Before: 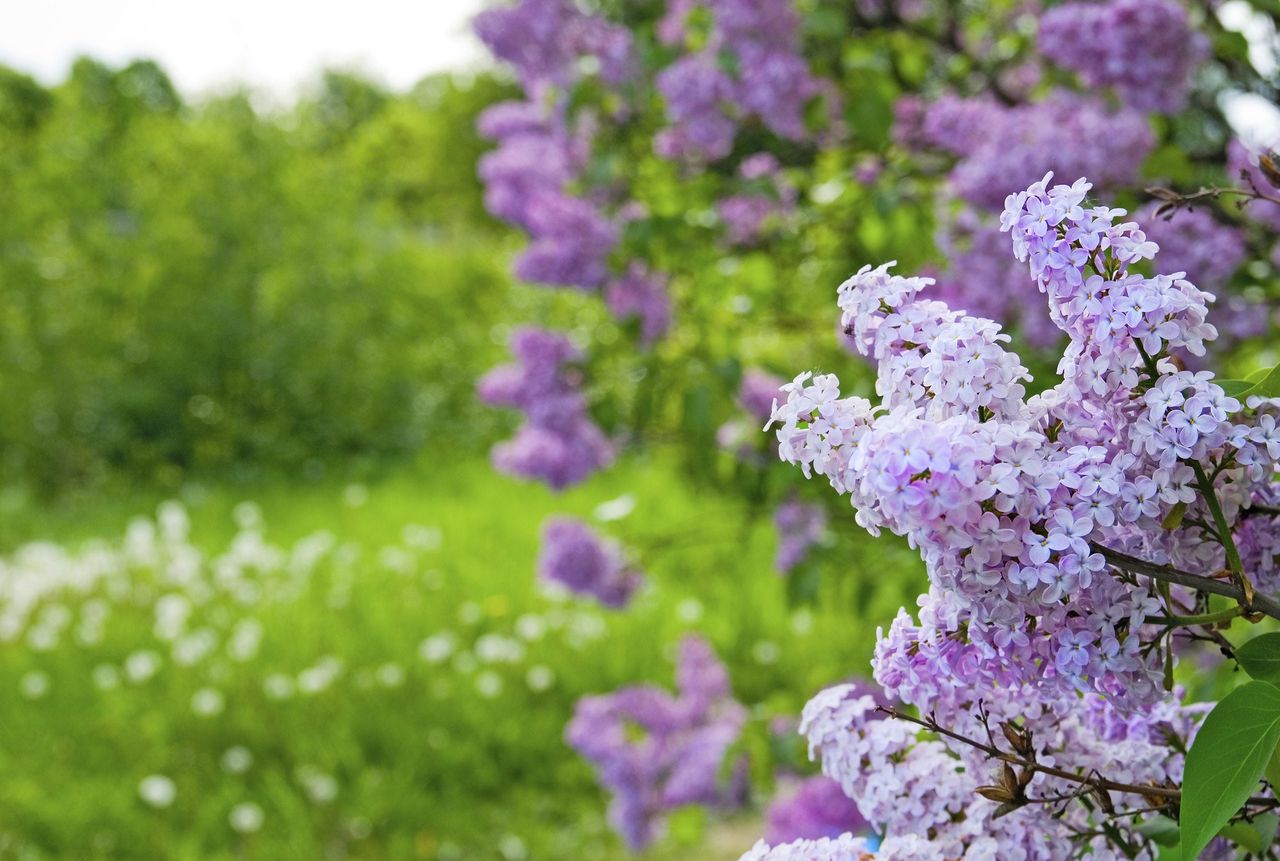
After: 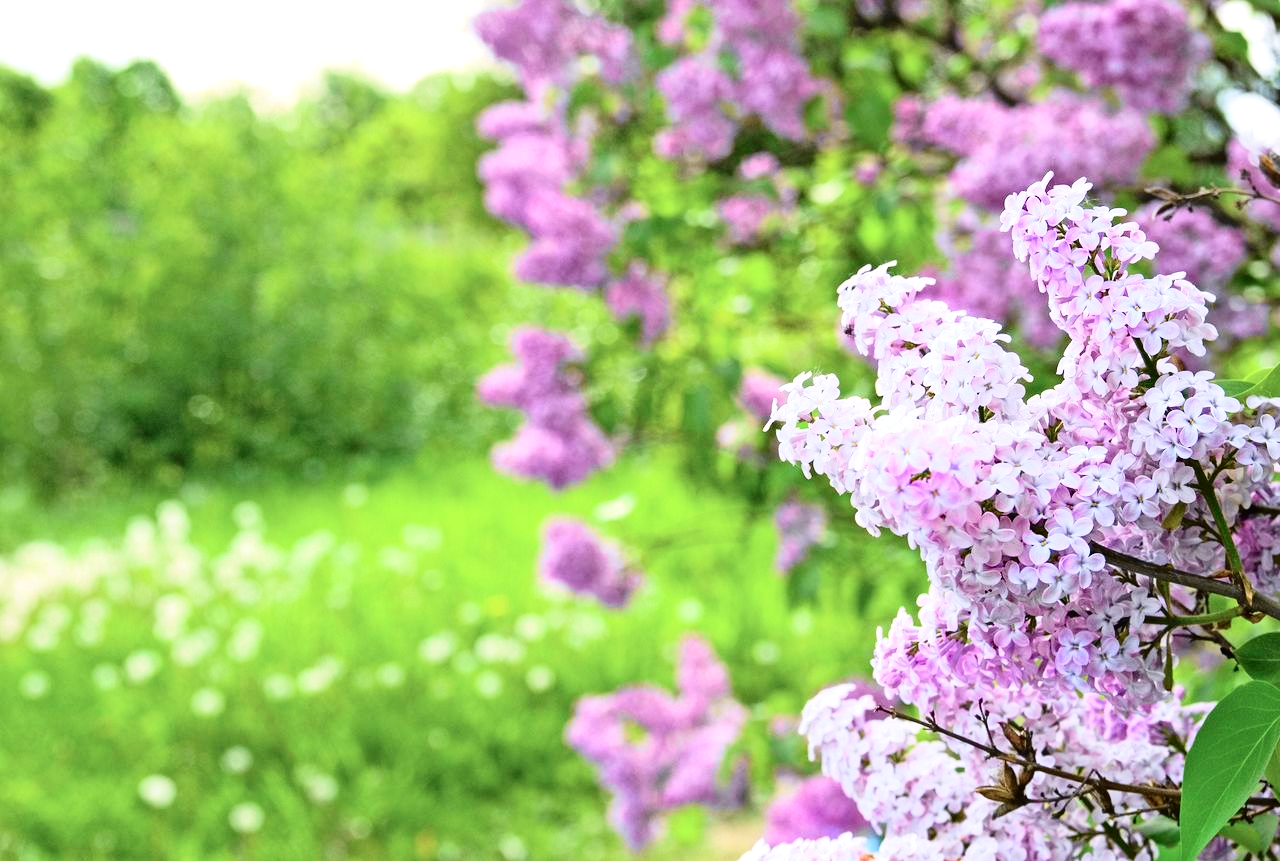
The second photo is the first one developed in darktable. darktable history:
tone curve: curves: ch0 [(0, 0.011) (0.053, 0.026) (0.174, 0.115) (0.398, 0.444) (0.673, 0.775) (0.829, 0.906) (0.991, 0.981)]; ch1 [(0, 0) (0.264, 0.22) (0.407, 0.373) (0.463, 0.457) (0.492, 0.501) (0.512, 0.513) (0.54, 0.543) (0.585, 0.617) (0.659, 0.686) (0.78, 0.8) (1, 1)]; ch2 [(0, 0) (0.438, 0.449) (0.473, 0.469) (0.503, 0.5) (0.523, 0.534) (0.562, 0.591) (0.612, 0.627) (0.701, 0.707) (1, 1)], color space Lab, independent channels, preserve colors none
exposure: black level correction 0, exposure 0.5 EV, compensate exposure bias true, compensate highlight preservation false
